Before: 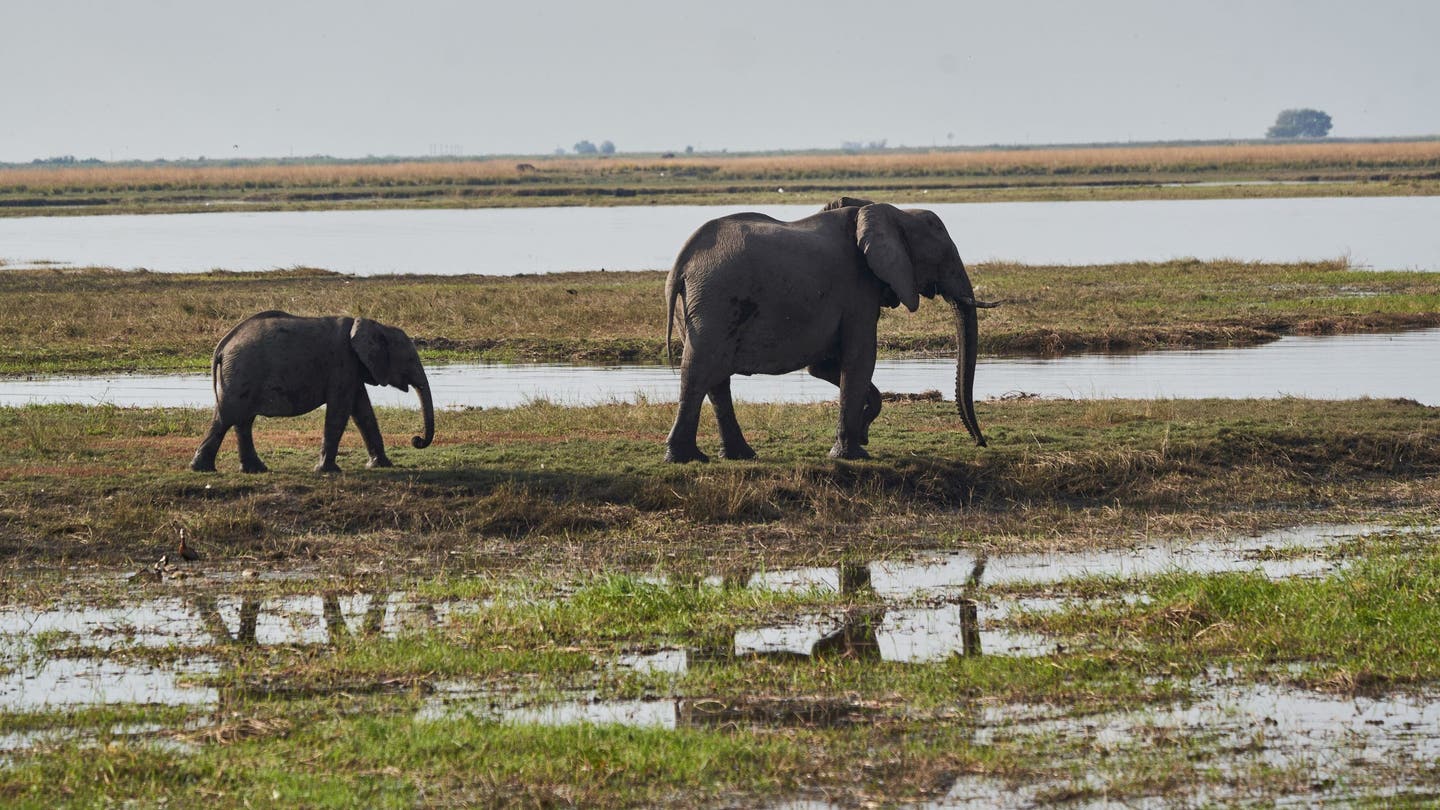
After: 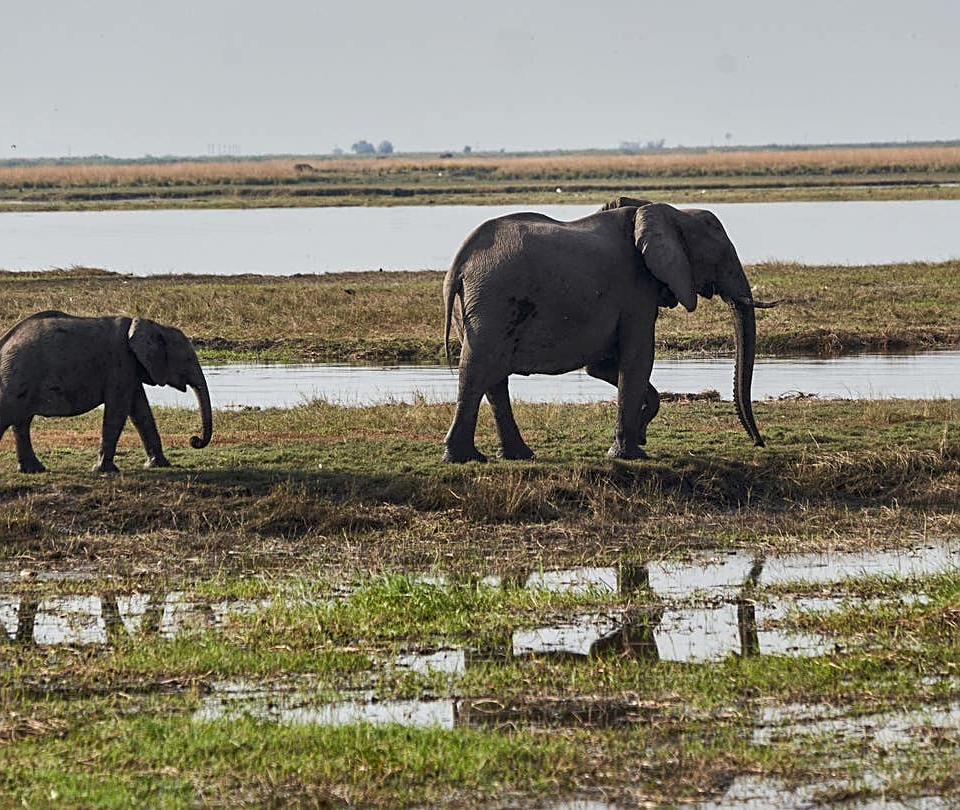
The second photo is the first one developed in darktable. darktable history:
sharpen: on, module defaults
local contrast: highlights 100%, shadows 100%, detail 131%, midtone range 0.2
crop and rotate: left 15.446%, right 17.836%
